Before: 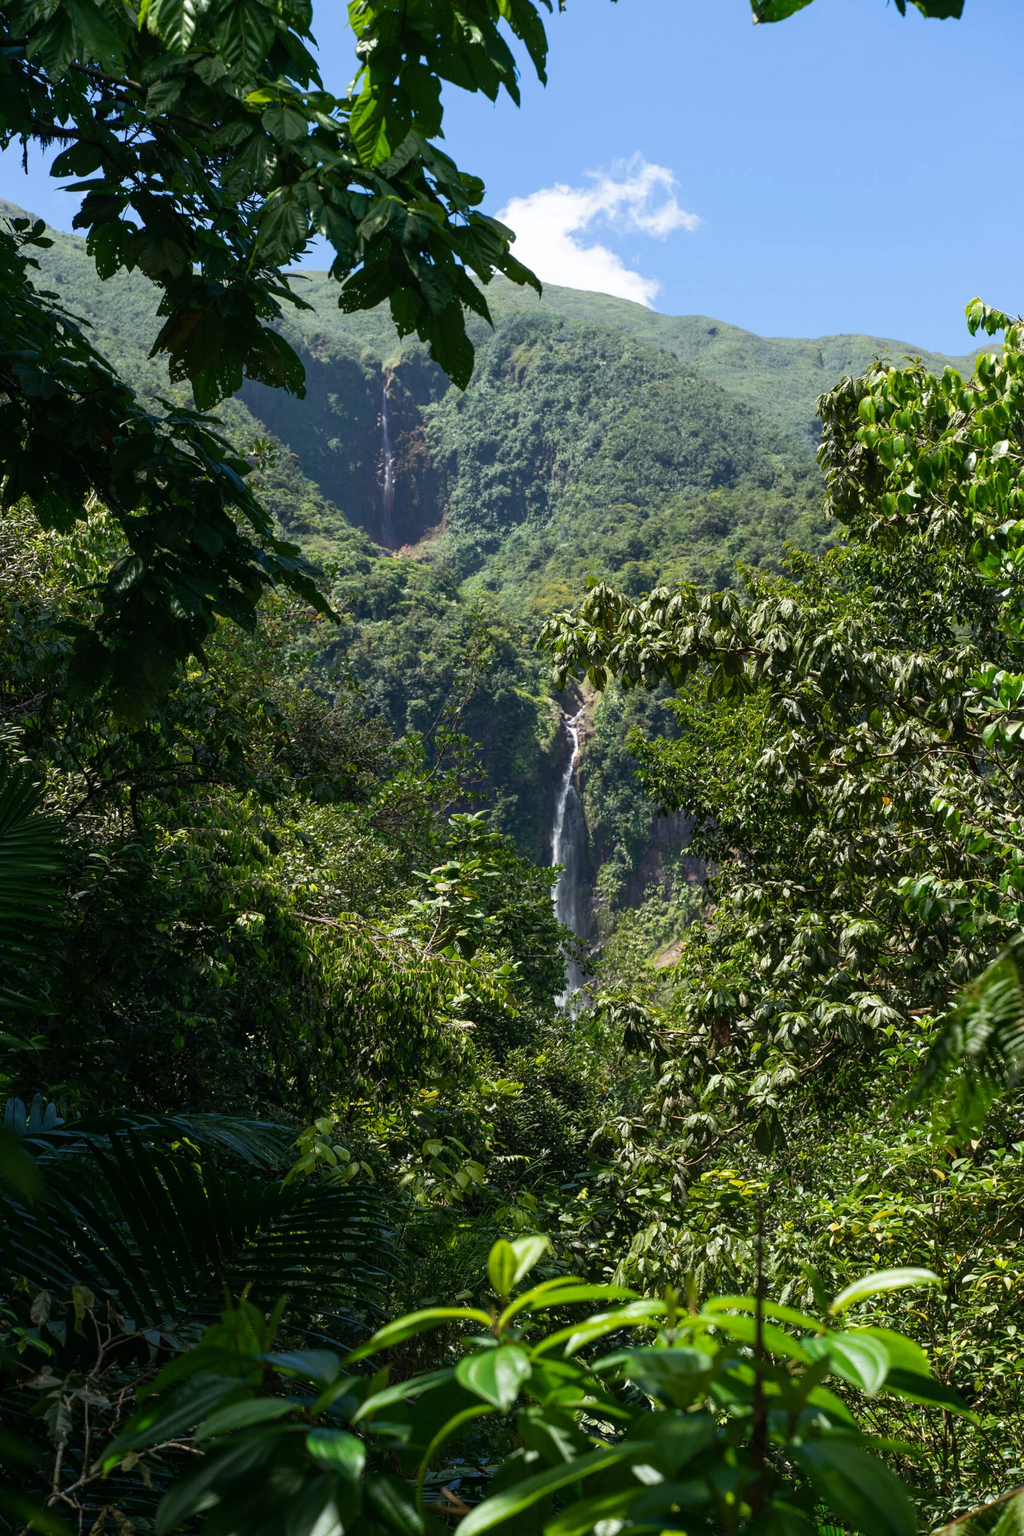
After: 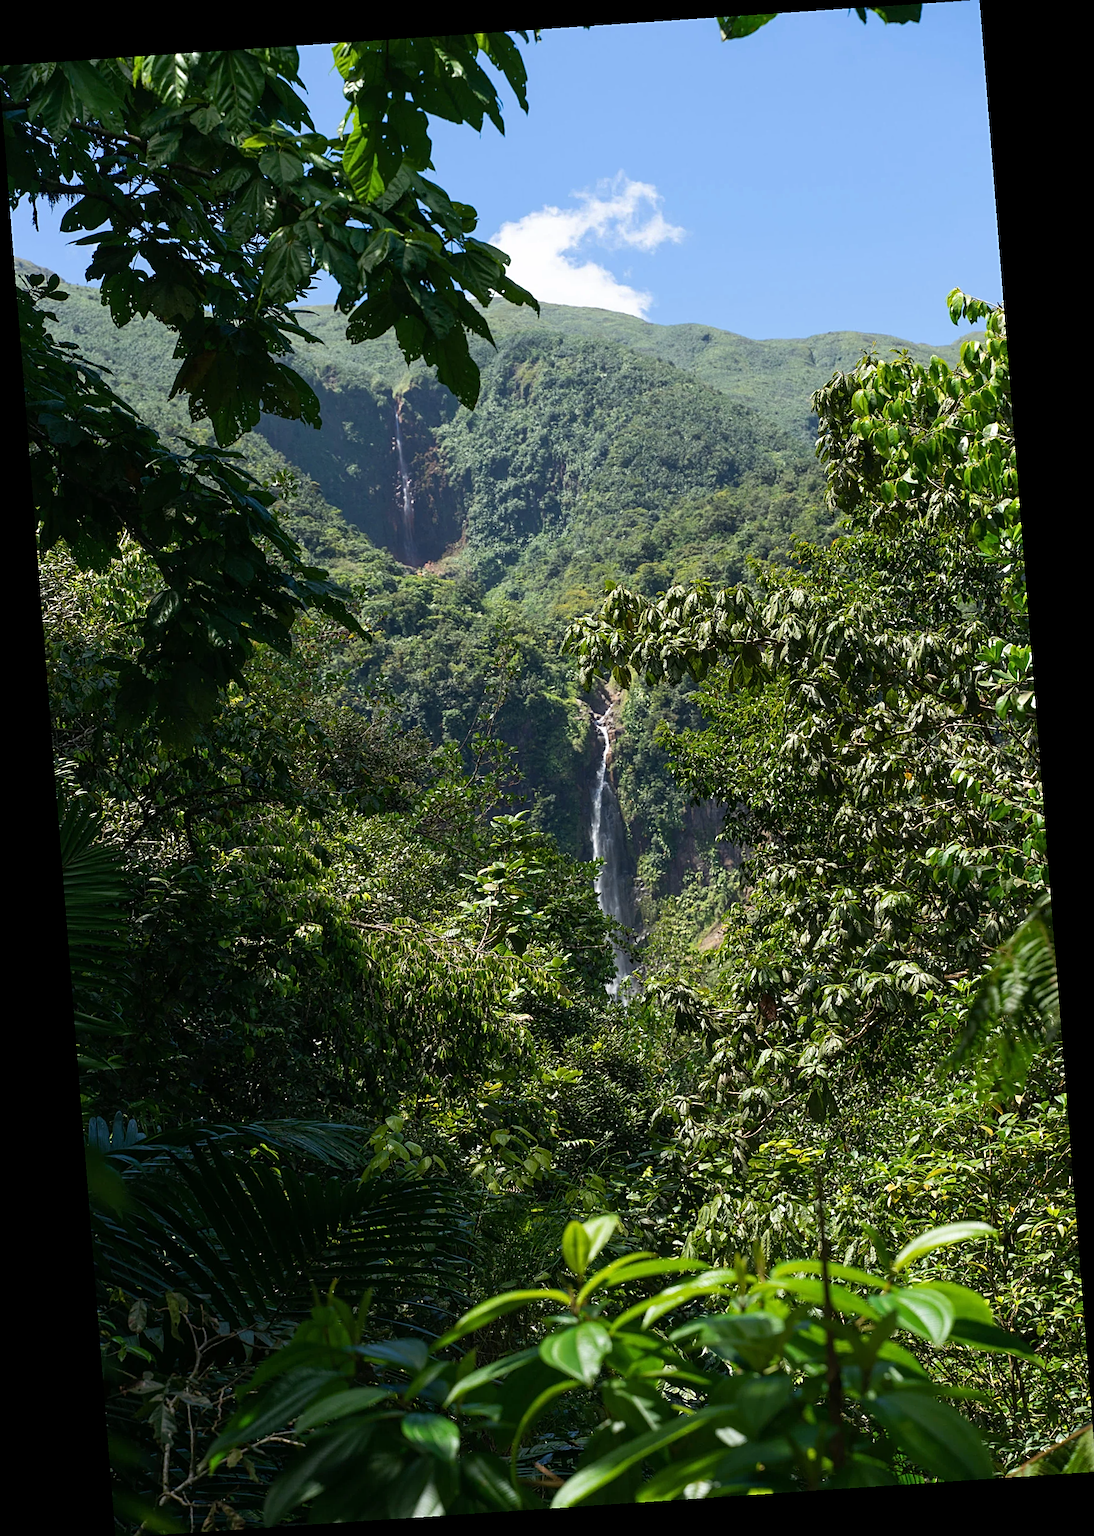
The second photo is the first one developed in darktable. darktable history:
crop and rotate: left 0.126%
rotate and perspective: rotation -4.2°, shear 0.006, automatic cropping off
sharpen: on, module defaults
